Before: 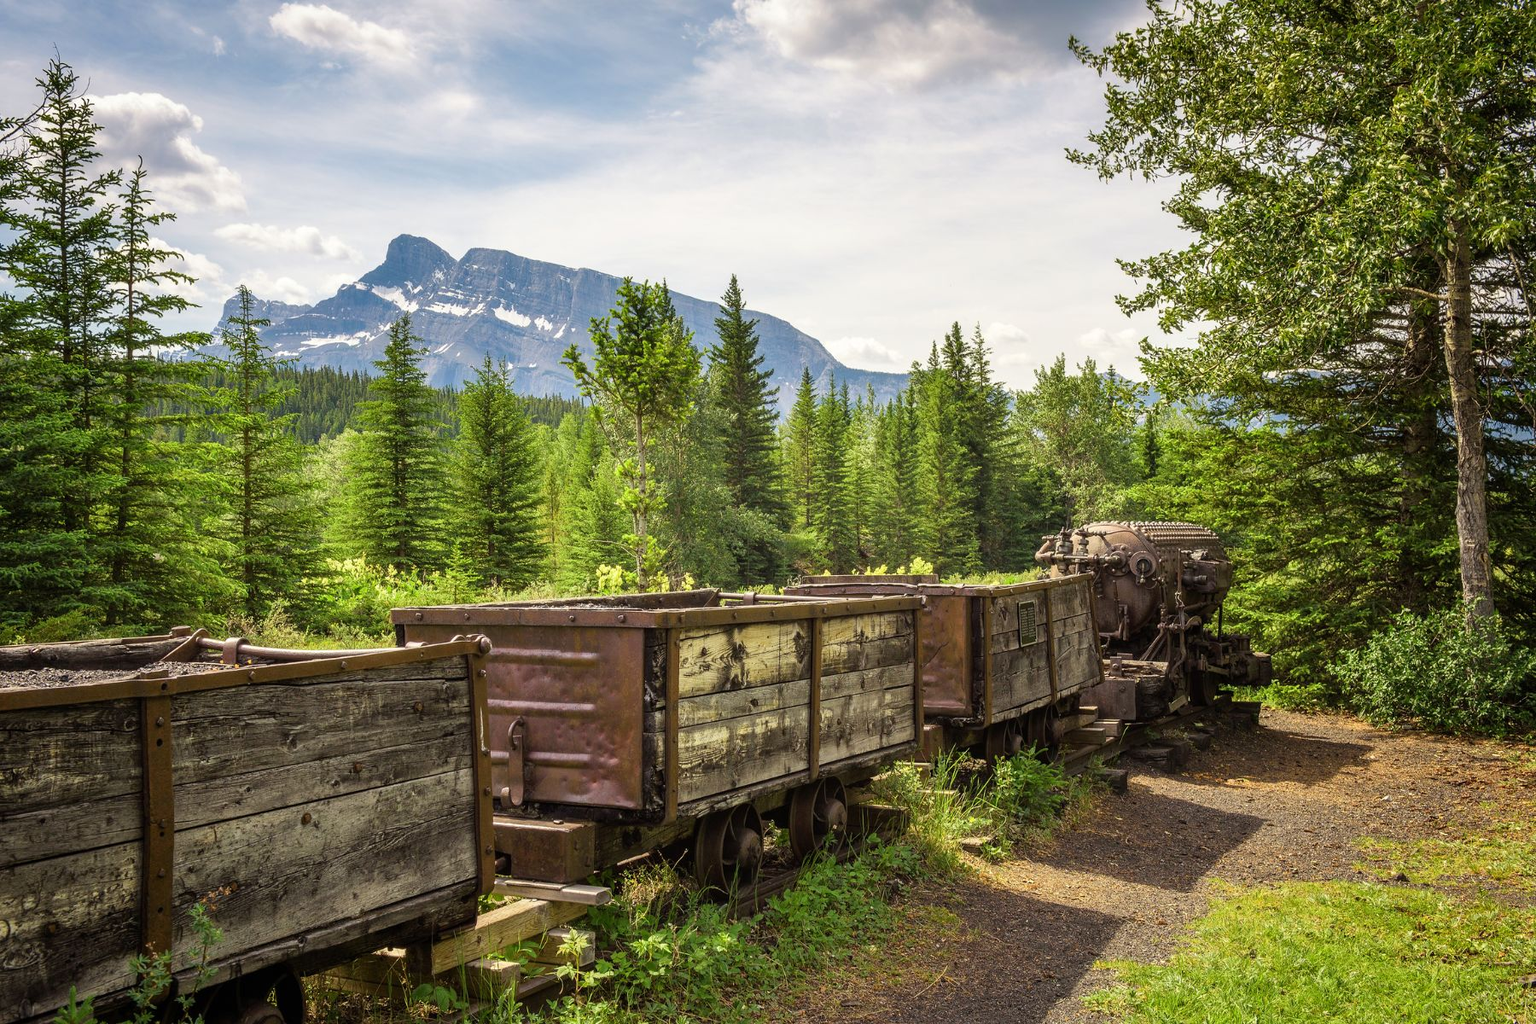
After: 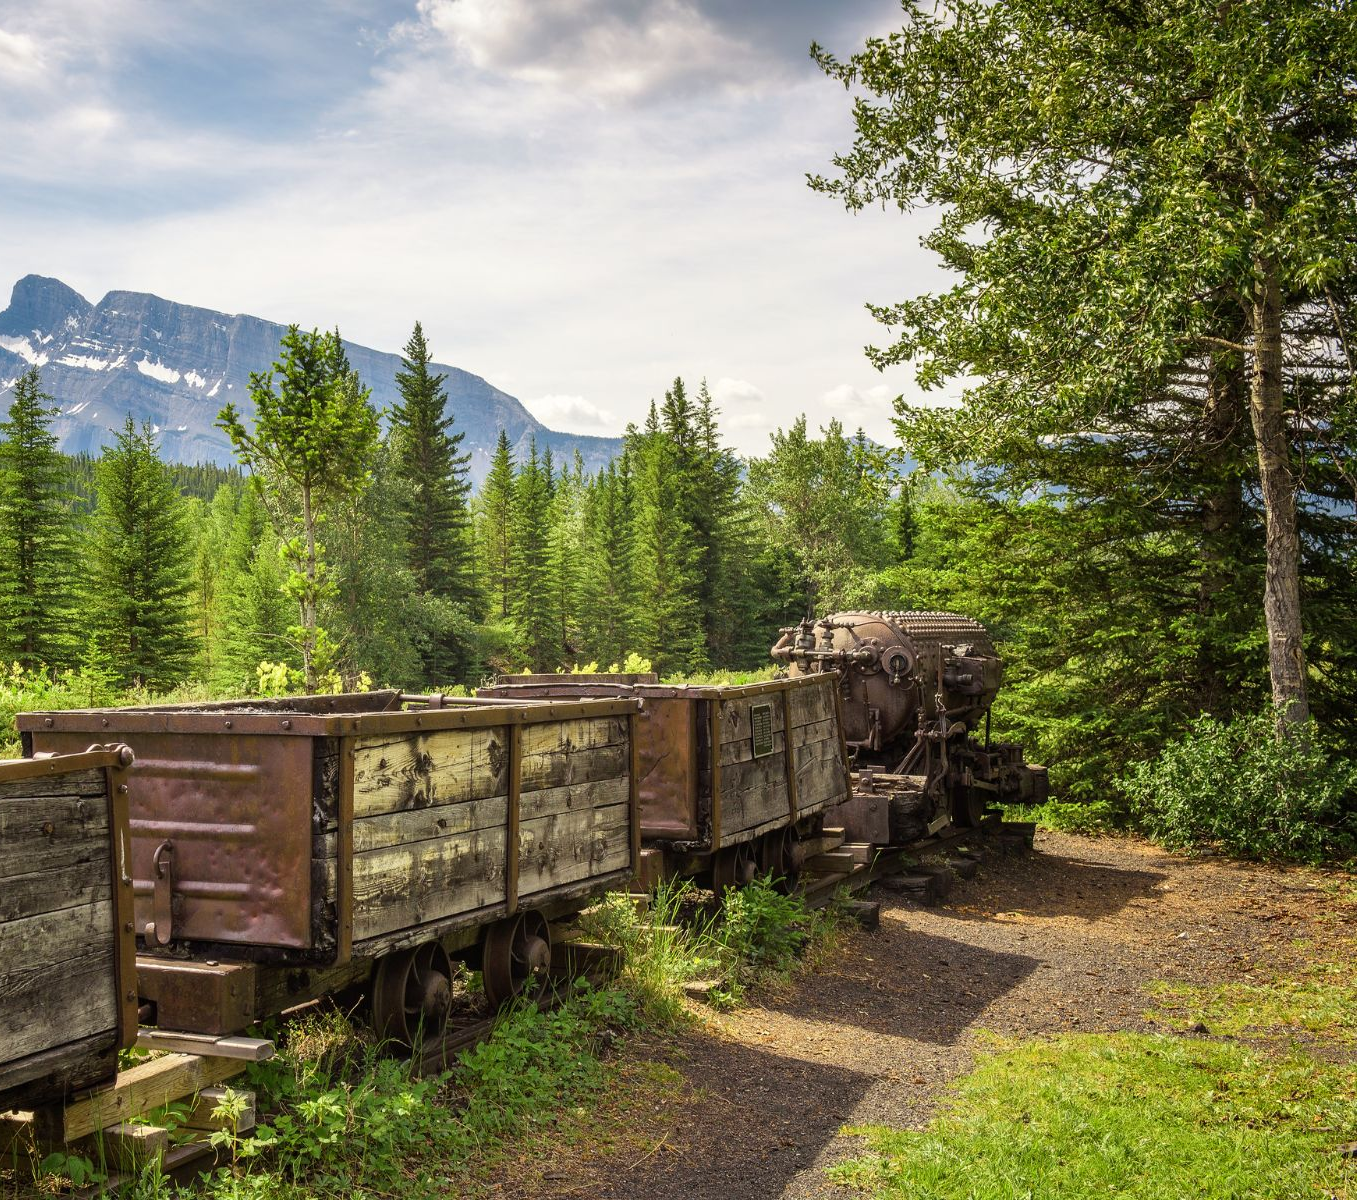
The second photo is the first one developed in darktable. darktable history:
crop and rotate: left 24.6%
